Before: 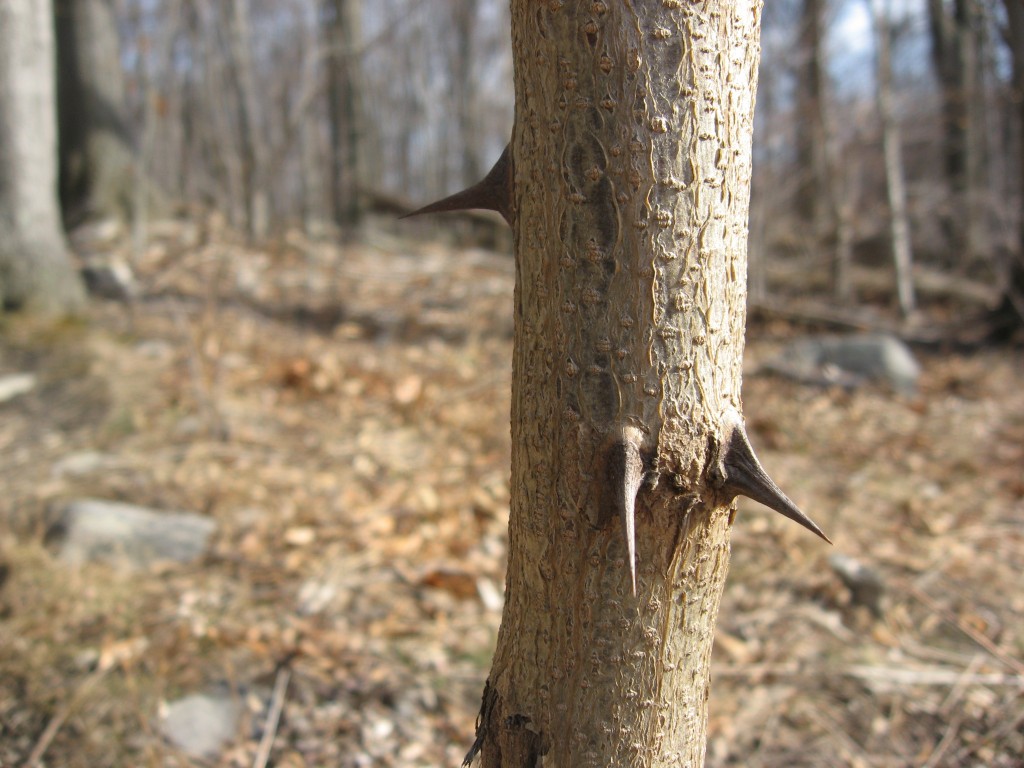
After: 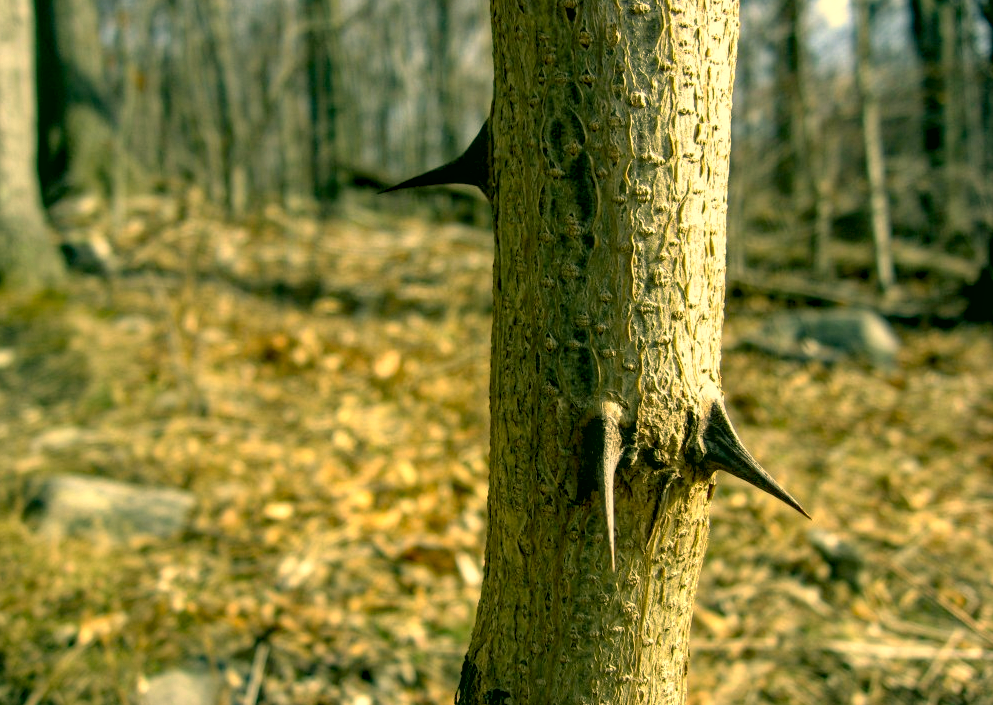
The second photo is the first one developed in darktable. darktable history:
crop: left 2.1%, top 3.284%, right 0.85%, bottom 4.867%
local contrast: on, module defaults
haze removal: strength 0.287, distance 0.251, compatibility mode true, adaptive false
color correction: highlights a* 5.62, highlights b* 33.25, shadows a* -25.11, shadows b* 3.77
base curve: curves: ch0 [(0.017, 0) (0.425, 0.441) (0.844, 0.933) (1, 1)], preserve colors none
